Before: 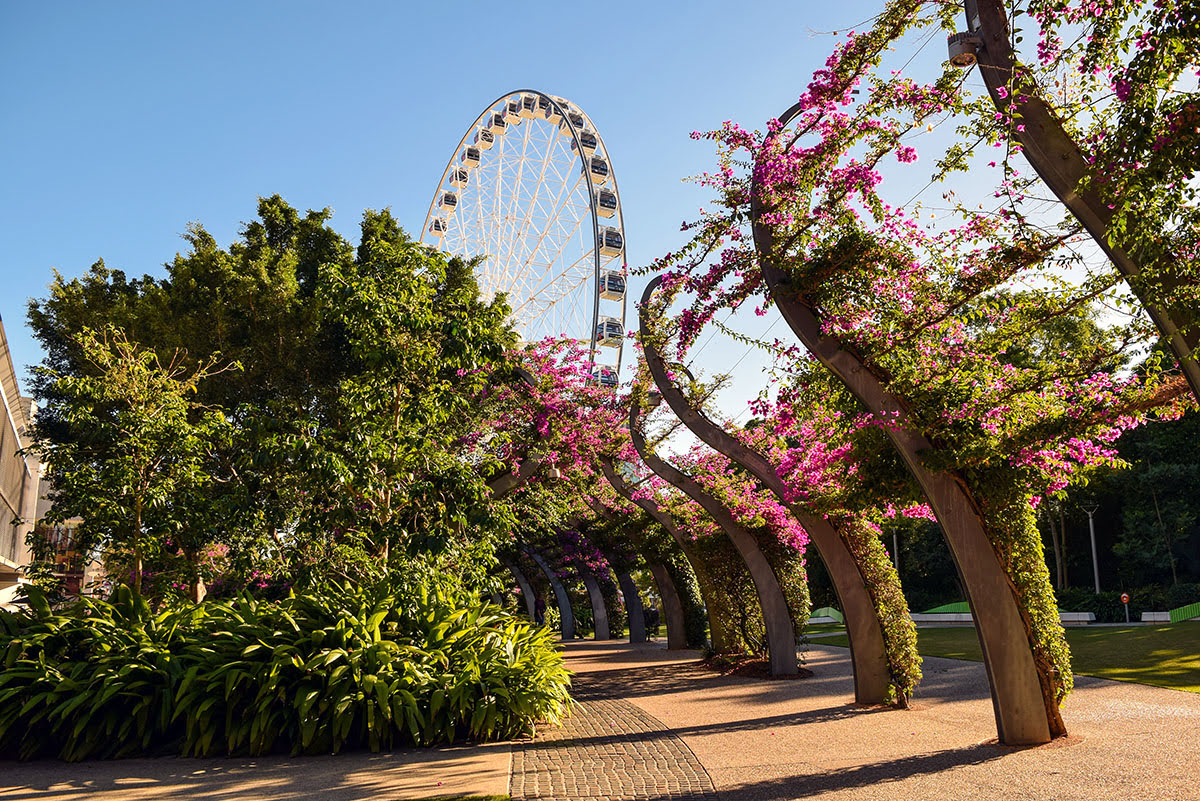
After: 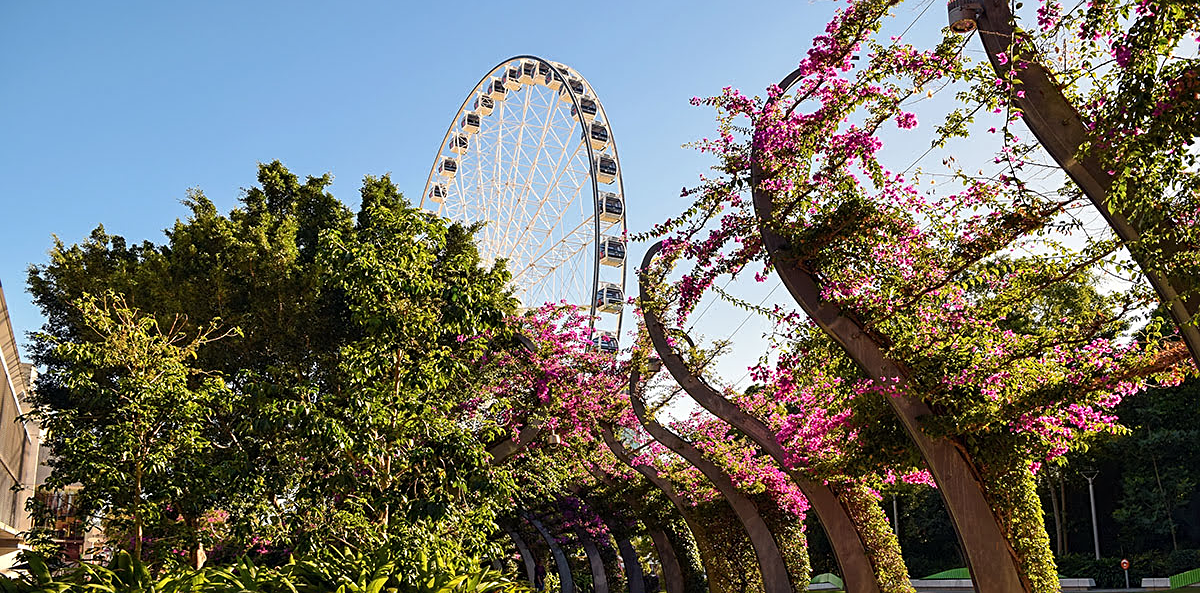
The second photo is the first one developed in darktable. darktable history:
sharpen: radius 2.166, amount 0.387, threshold 0.073
crop: top 4.344%, bottom 21.571%
